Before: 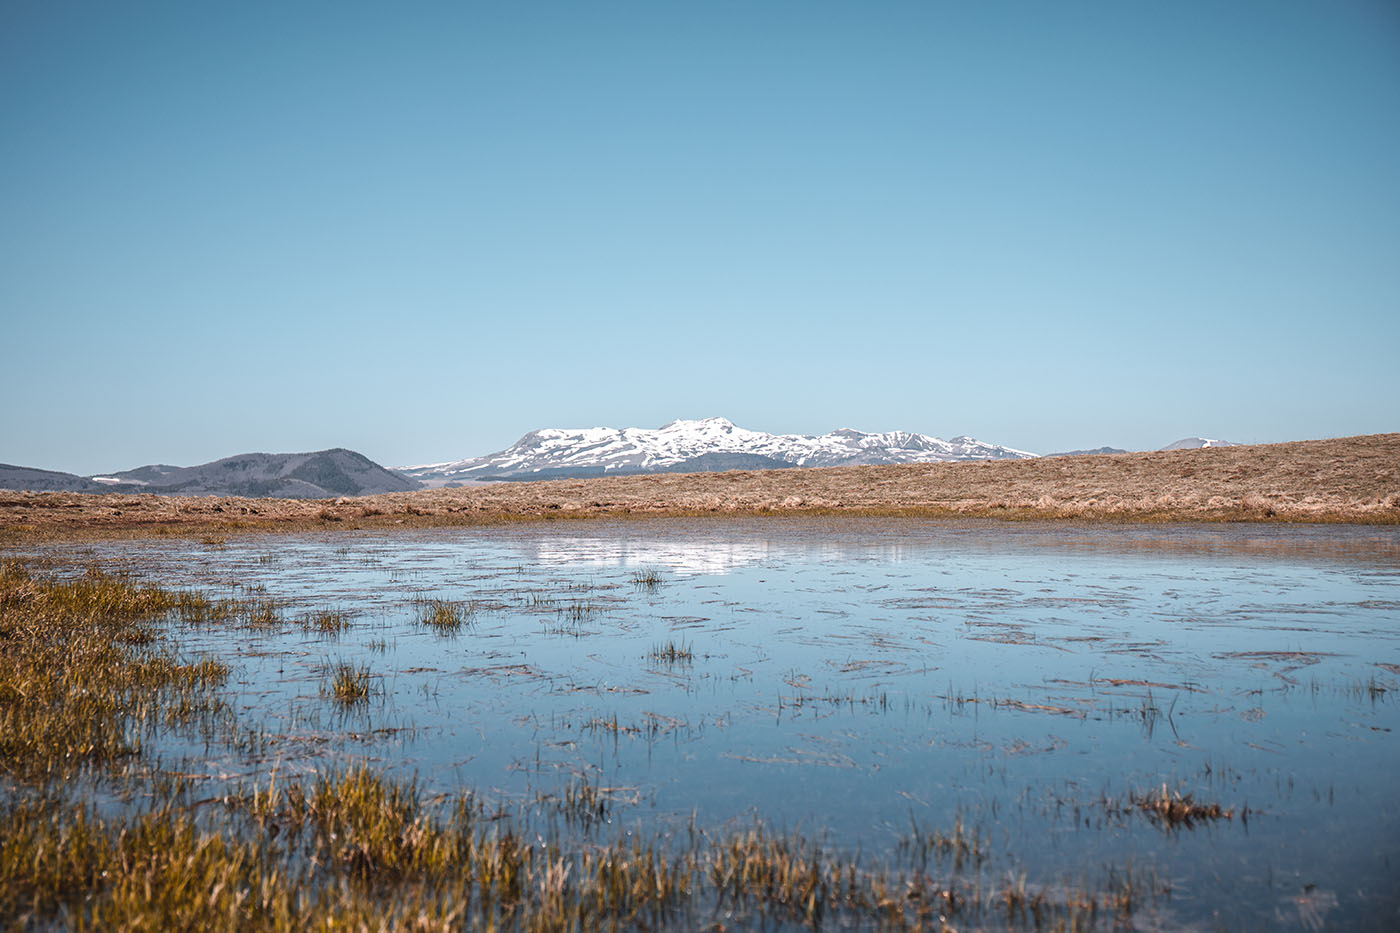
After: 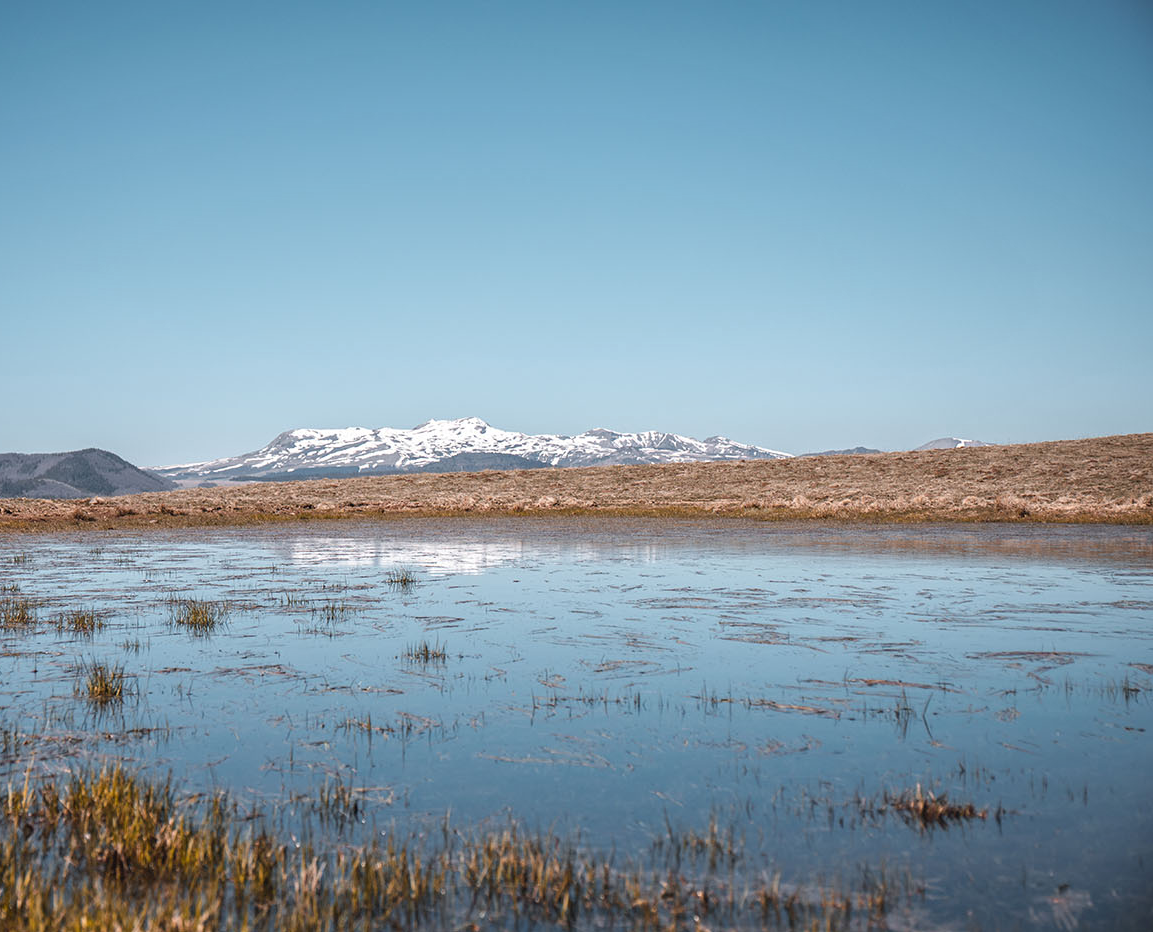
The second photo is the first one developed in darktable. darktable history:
crop: left 17.582%, bottom 0.031%
shadows and highlights: shadows 37.27, highlights -28.18, soften with gaussian
